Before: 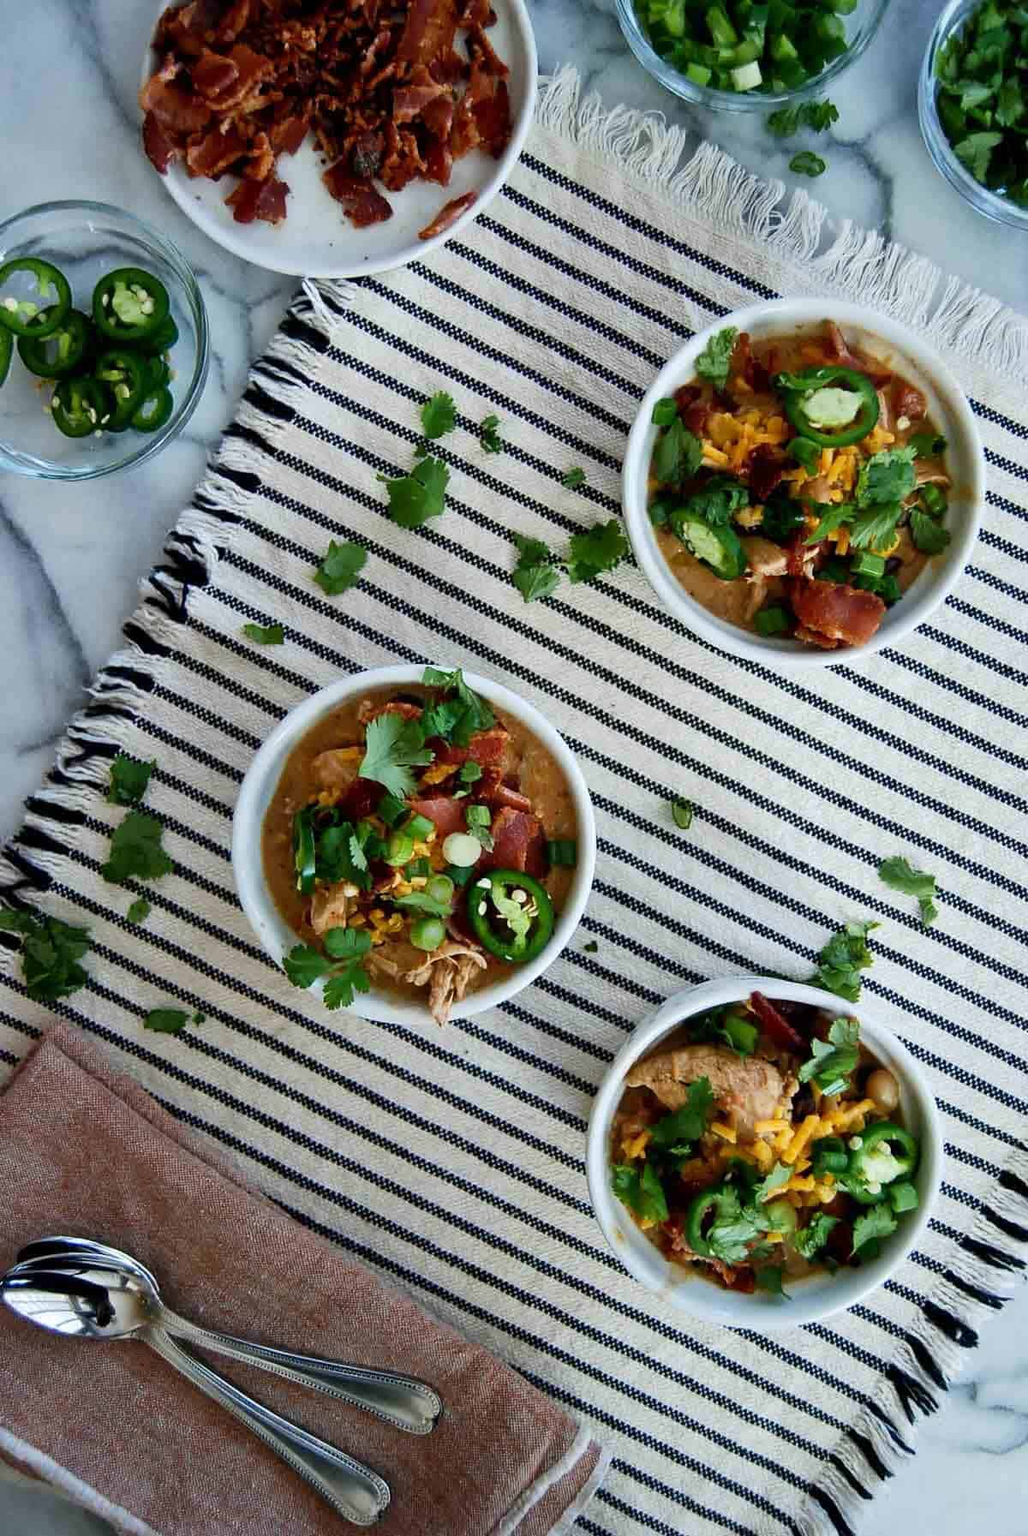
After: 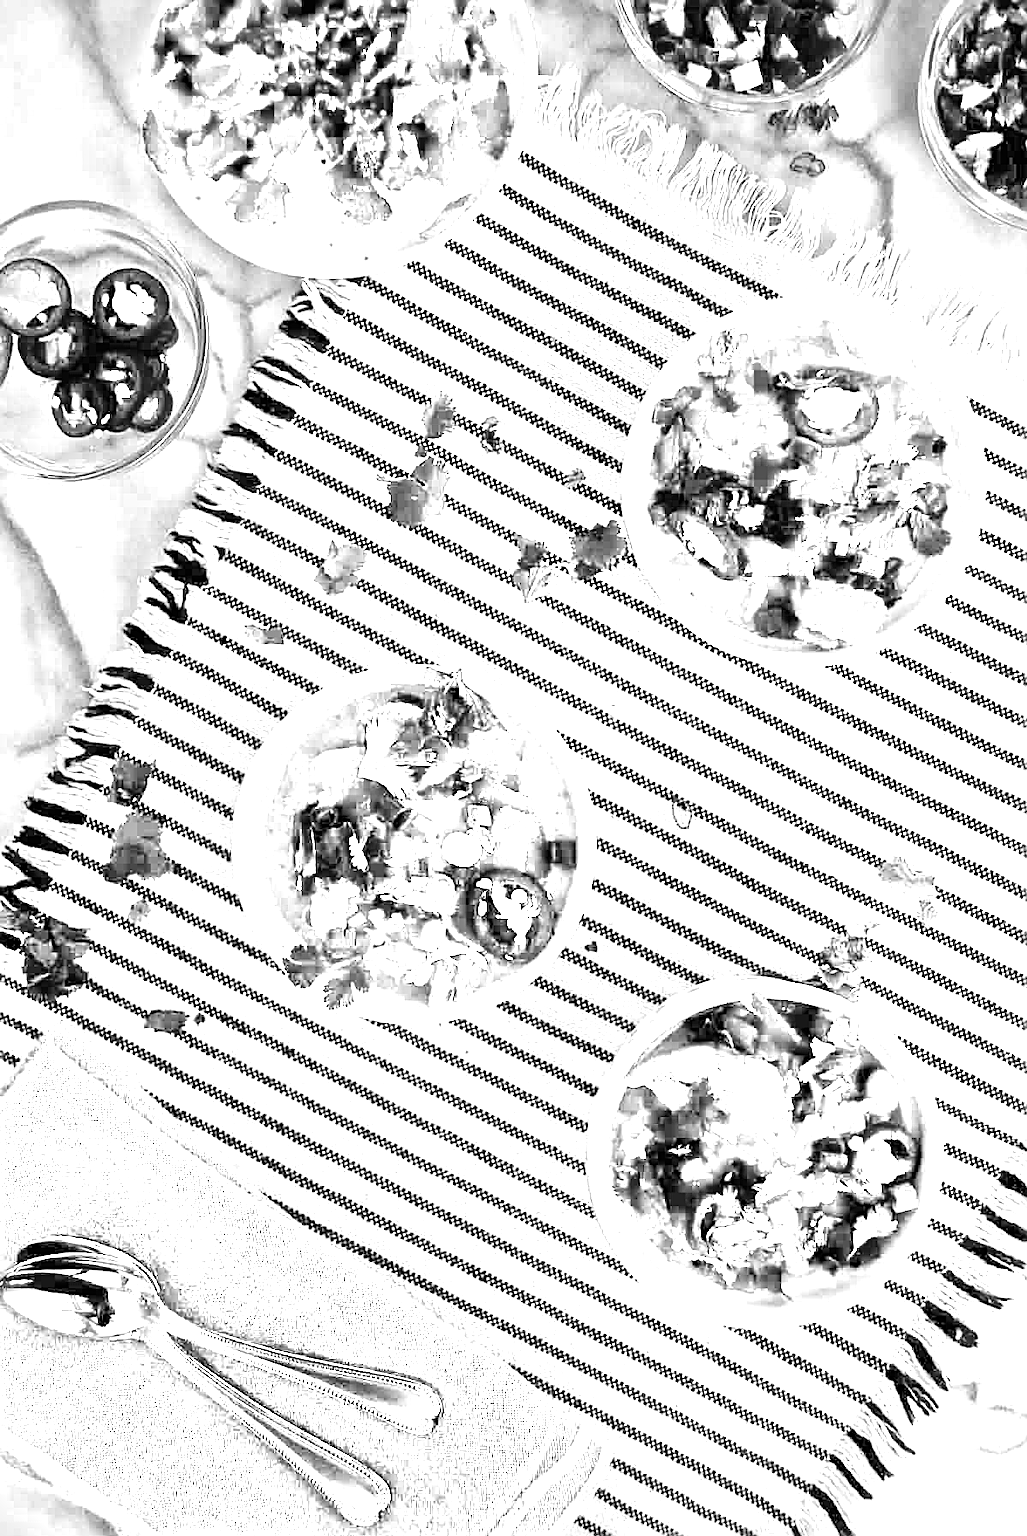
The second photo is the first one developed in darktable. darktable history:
sharpen: on, module defaults
white balance: red 8, blue 8
exposure: exposure 0.078 EV, compensate highlight preservation false
monochrome: on, module defaults
